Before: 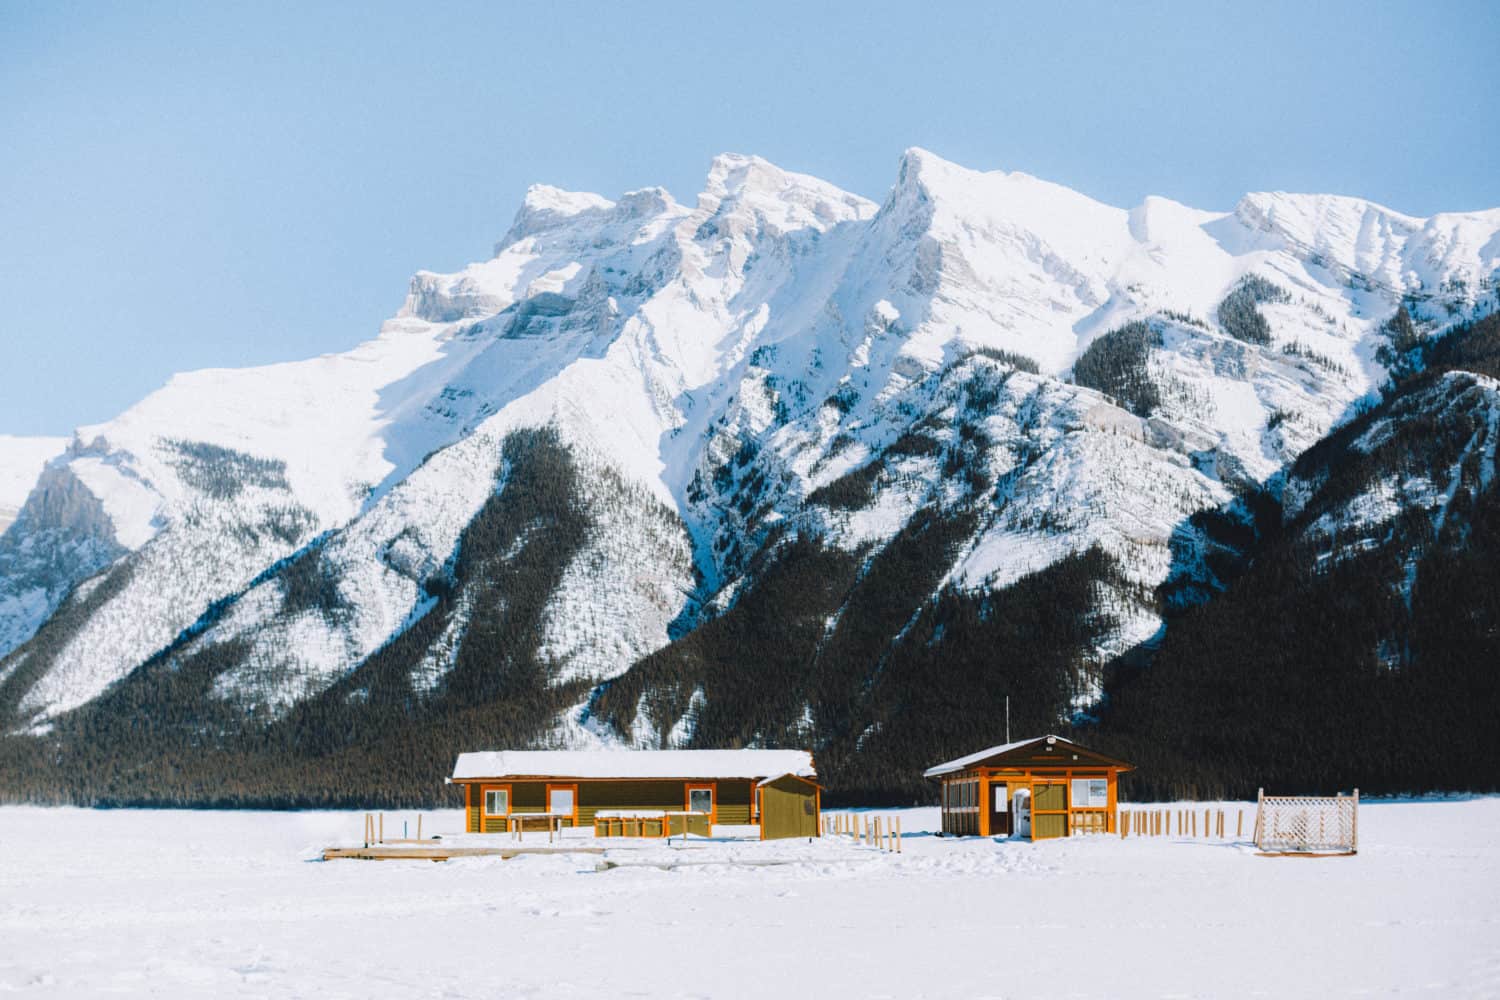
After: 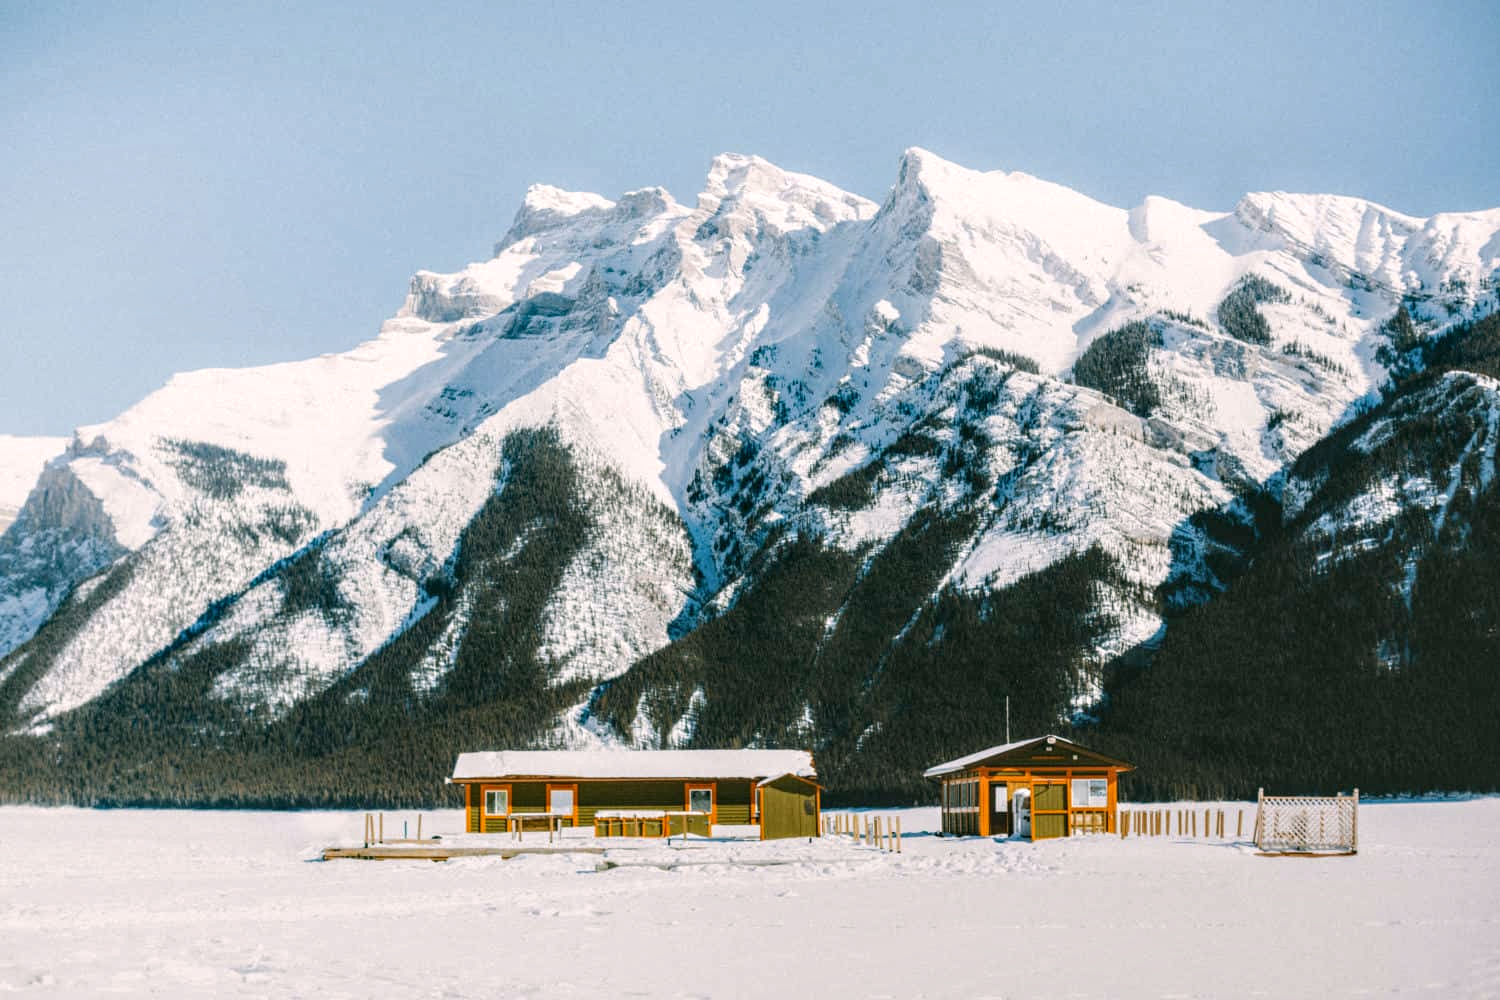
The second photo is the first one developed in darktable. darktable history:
color correction: highlights a* 4.02, highlights b* 4.98, shadows a* -7.55, shadows b* 4.98
local contrast: highlights 61%, detail 143%, midtone range 0.428
